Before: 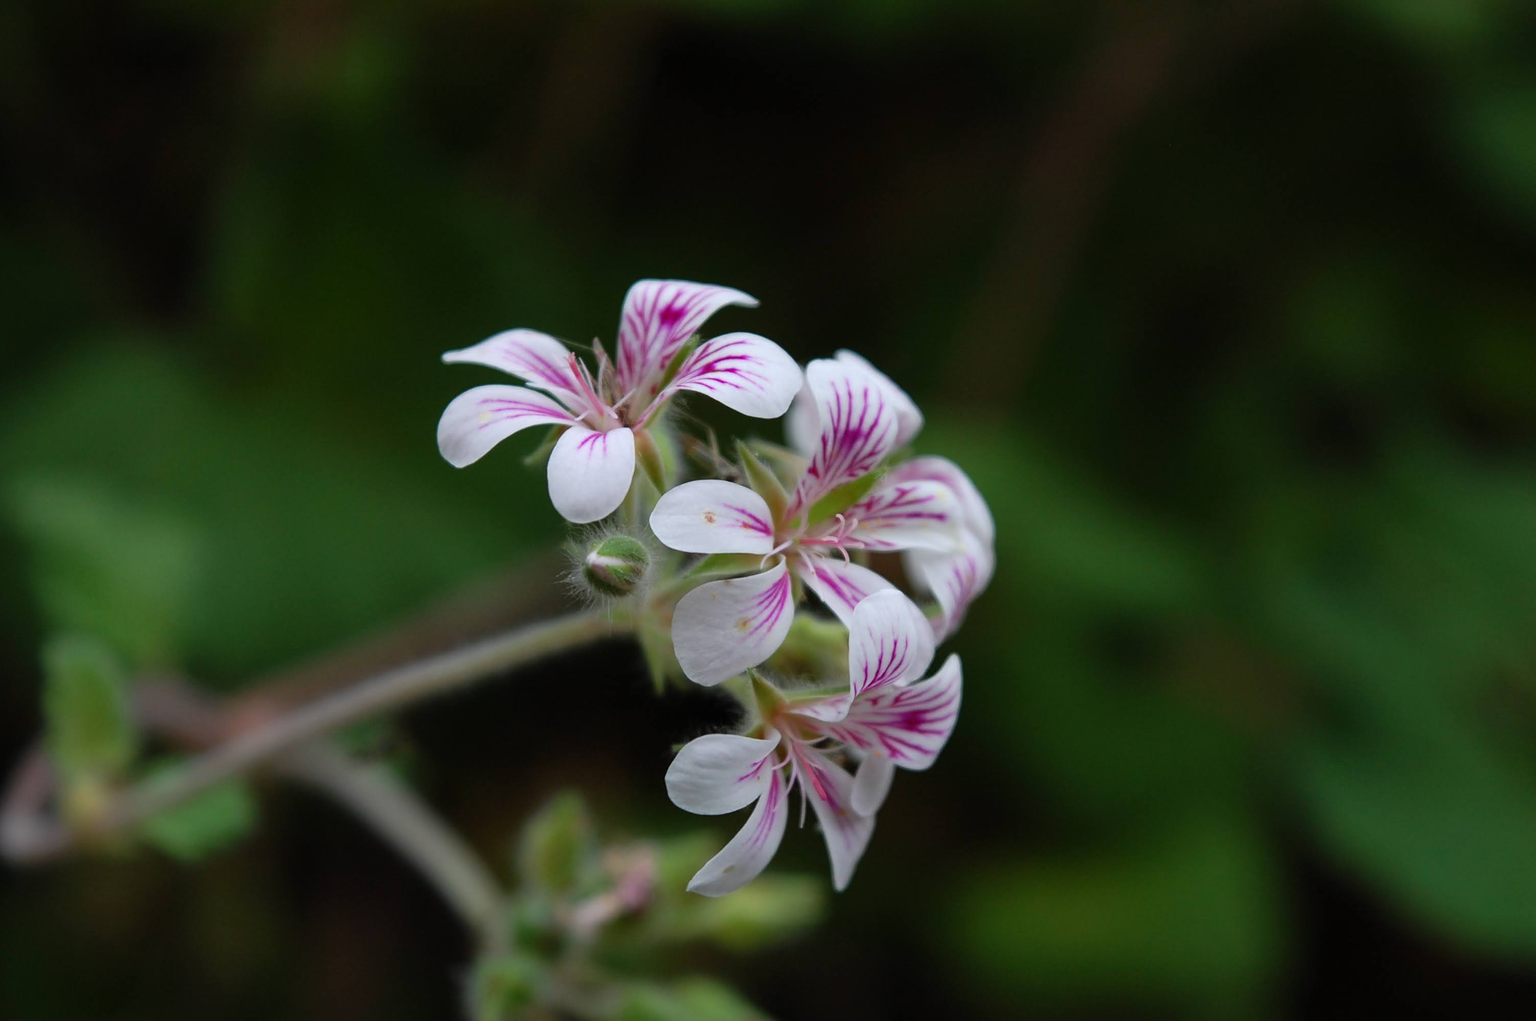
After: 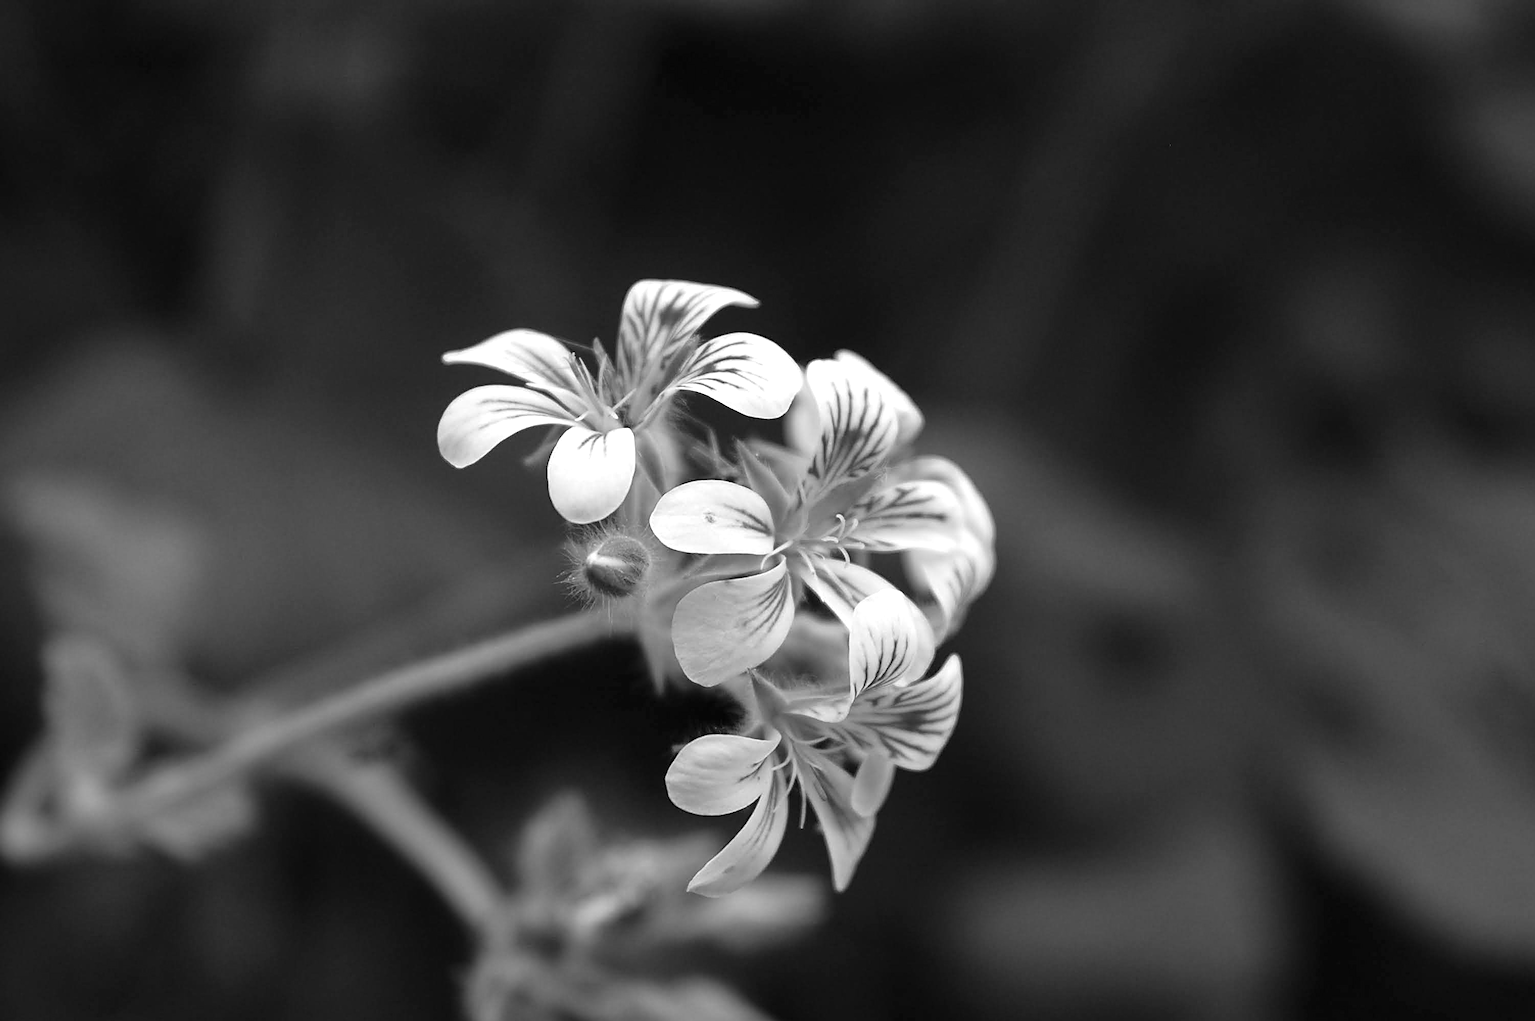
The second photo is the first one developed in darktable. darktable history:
exposure: black level correction 0, exposure 0.7 EV, compensate exposure bias true, compensate highlight preservation false
monochrome: on, module defaults
sharpen: on, module defaults
color balance rgb: perceptual saturation grading › global saturation 20%, perceptual saturation grading › highlights -25%, perceptual saturation grading › shadows 25%
